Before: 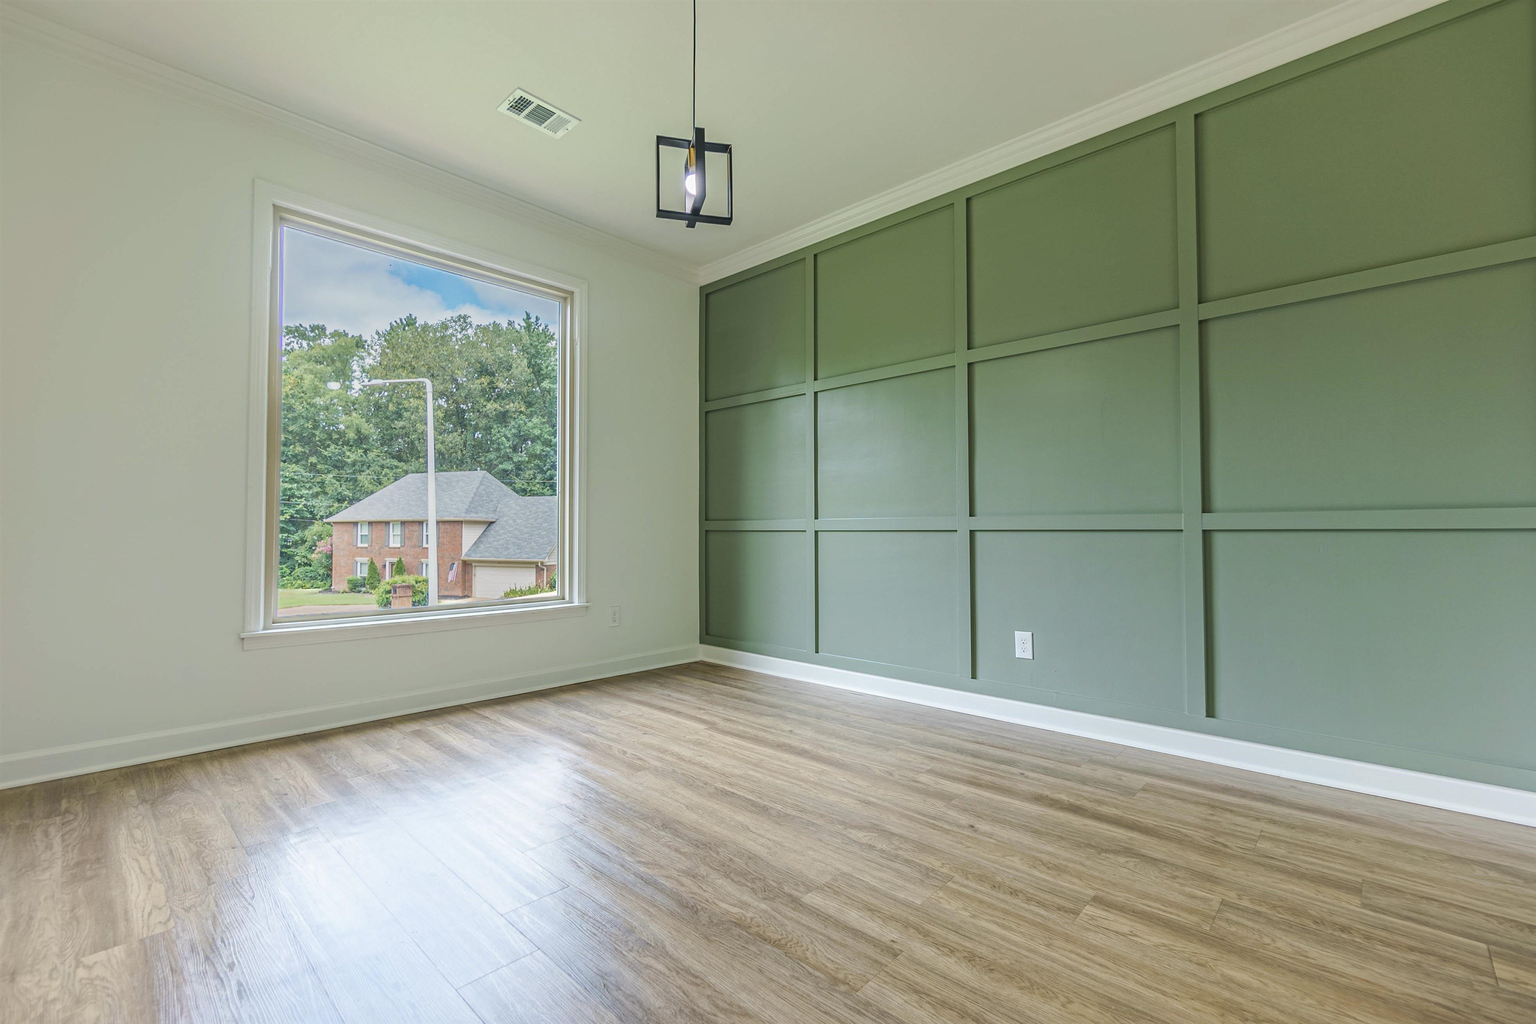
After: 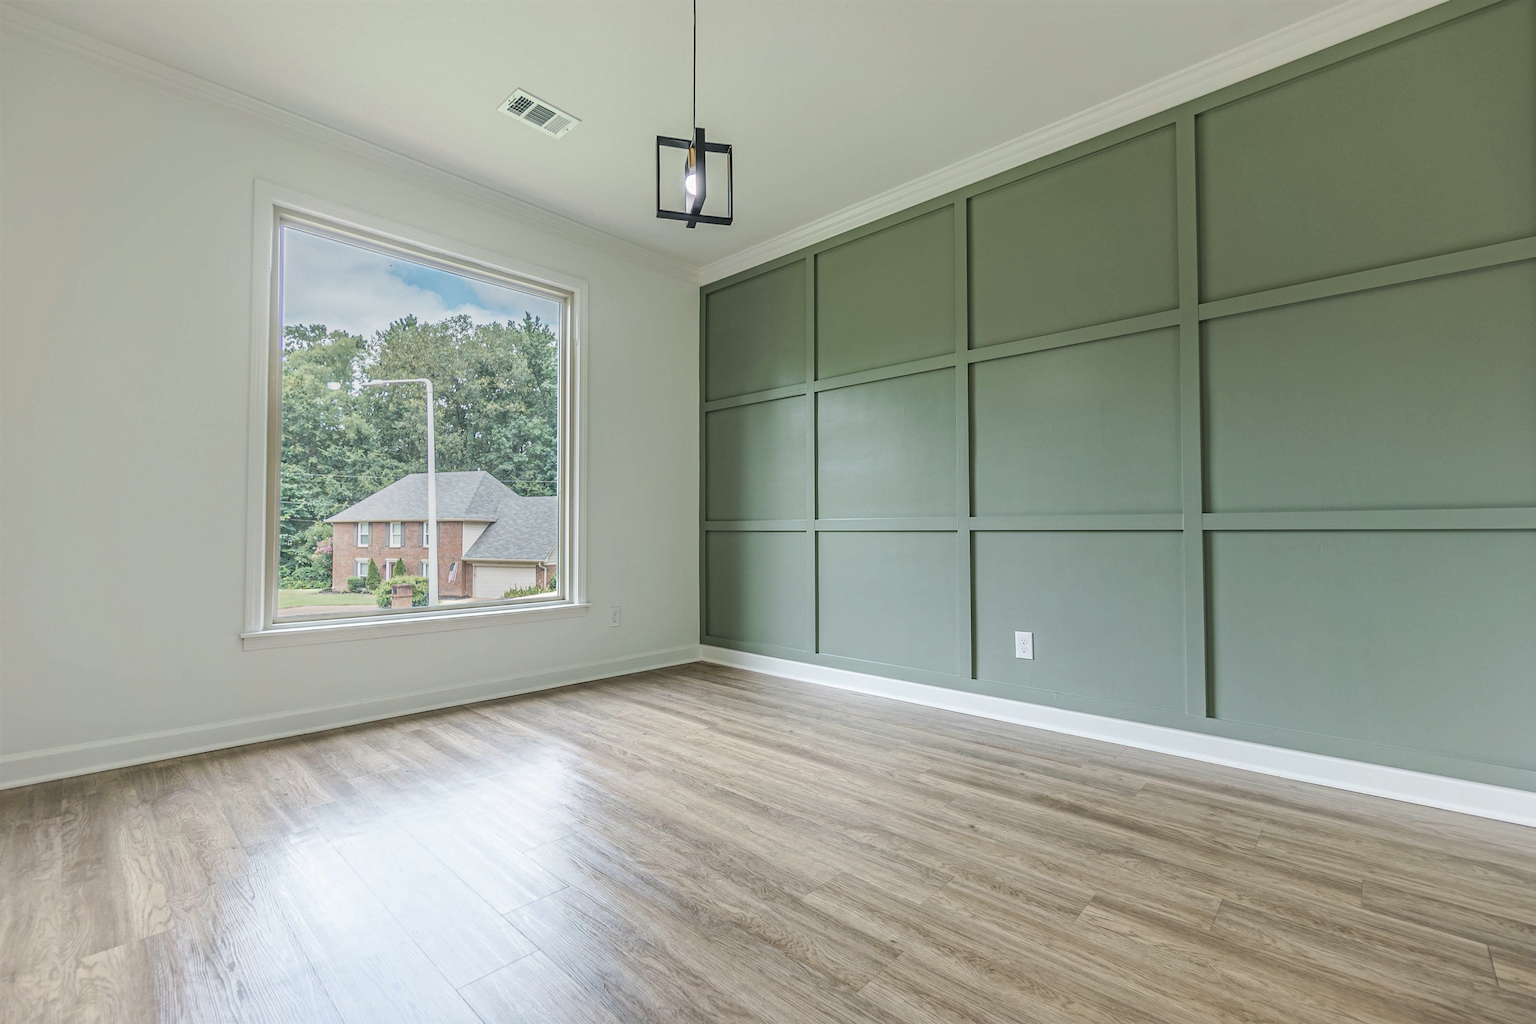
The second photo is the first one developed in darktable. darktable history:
contrast brightness saturation: contrast 0.098, saturation -0.369
